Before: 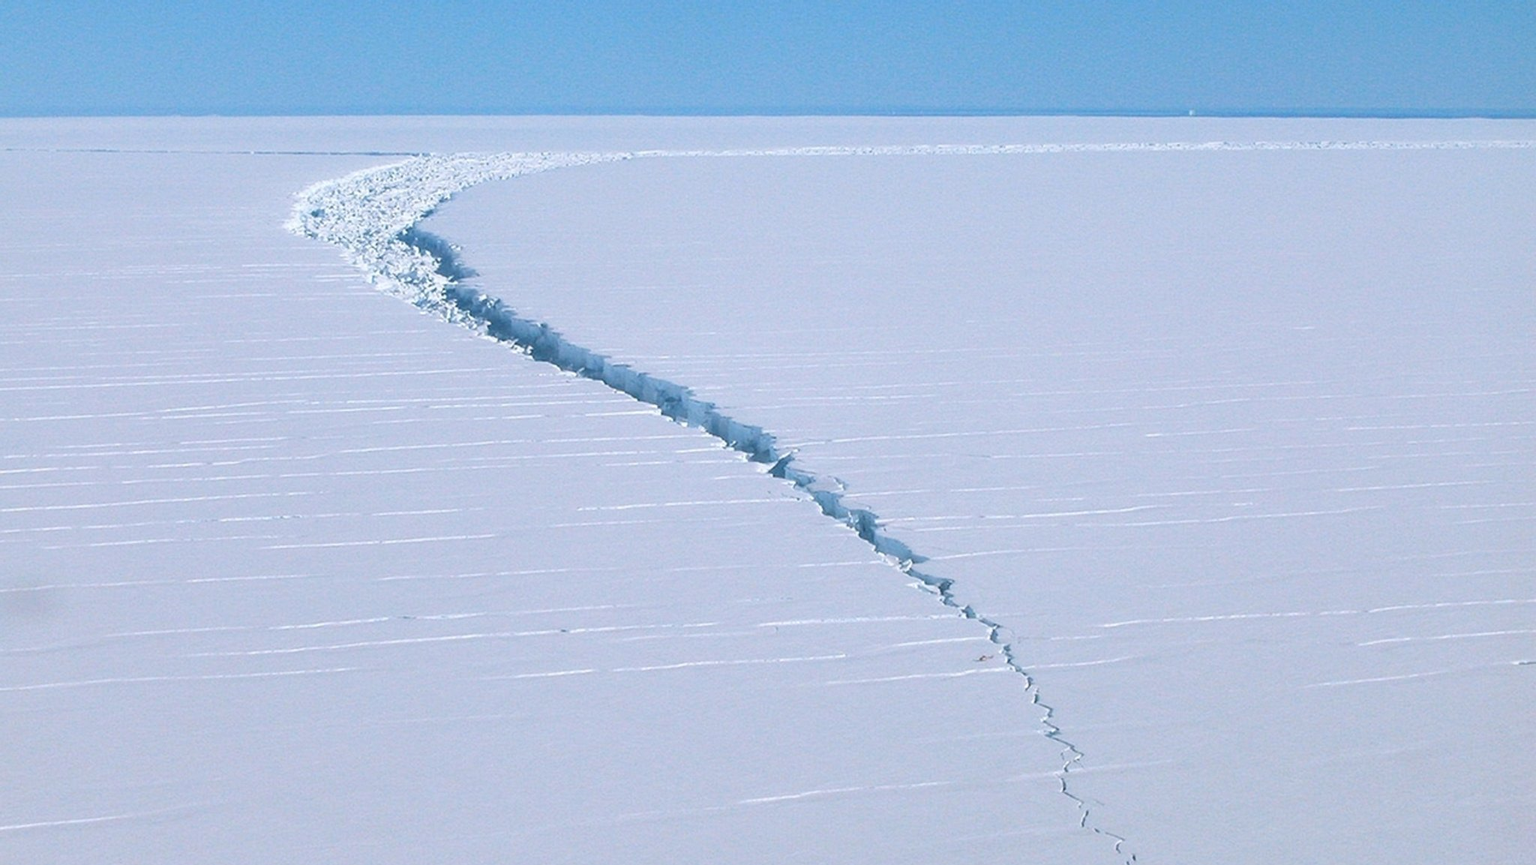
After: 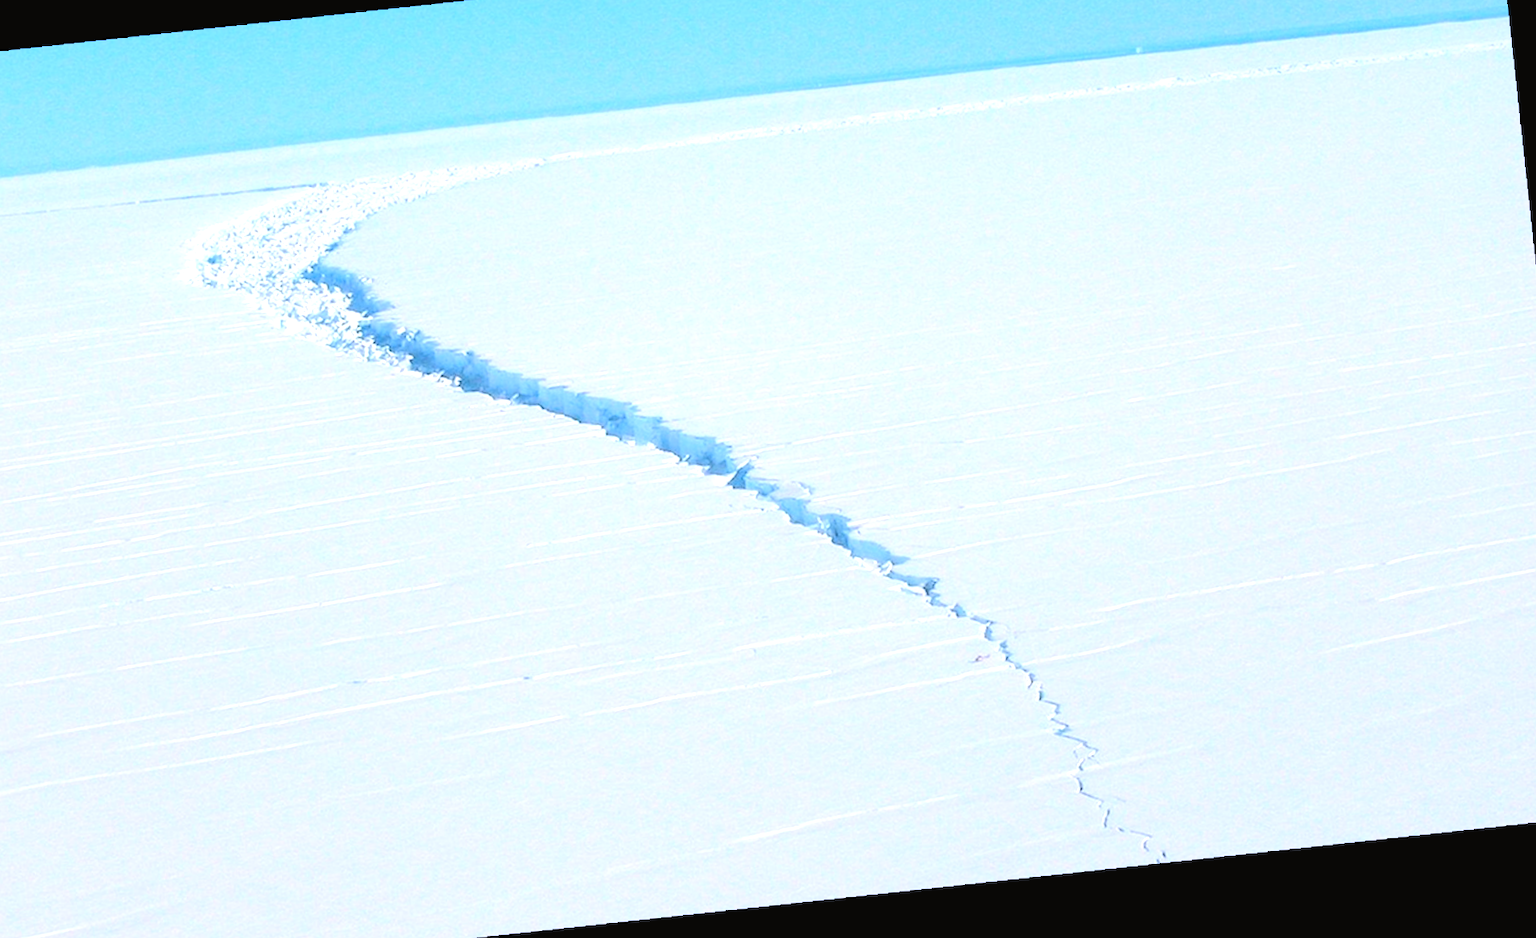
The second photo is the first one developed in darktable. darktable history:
tone equalizer: -8 EV -0.417 EV, -7 EV -0.389 EV, -6 EV -0.333 EV, -5 EV -0.222 EV, -3 EV 0.222 EV, -2 EV 0.333 EV, -1 EV 0.389 EV, +0 EV 0.417 EV, edges refinement/feathering 500, mask exposure compensation -1.57 EV, preserve details no
rotate and perspective: rotation -4.25°, automatic cropping off
crop and rotate: angle 1.96°, left 5.673%, top 5.673%
tone curve: curves: ch0 [(0, 0.021) (0.049, 0.044) (0.152, 0.14) (0.328, 0.357) (0.473, 0.529) (0.641, 0.705) (0.868, 0.887) (1, 0.969)]; ch1 [(0, 0) (0.322, 0.328) (0.43, 0.425) (0.474, 0.466) (0.502, 0.503) (0.522, 0.526) (0.564, 0.591) (0.602, 0.632) (0.677, 0.701) (0.859, 0.885) (1, 1)]; ch2 [(0, 0) (0.33, 0.301) (0.447, 0.44) (0.502, 0.505) (0.535, 0.554) (0.565, 0.598) (0.618, 0.629) (1, 1)], color space Lab, independent channels, preserve colors none
exposure: black level correction 0.001, exposure 0.5 EV, compensate exposure bias true, compensate highlight preservation false
white balance: red 1.004, blue 1.024
base curve: curves: ch0 [(0, 0) (0.262, 0.32) (0.722, 0.705) (1, 1)]
